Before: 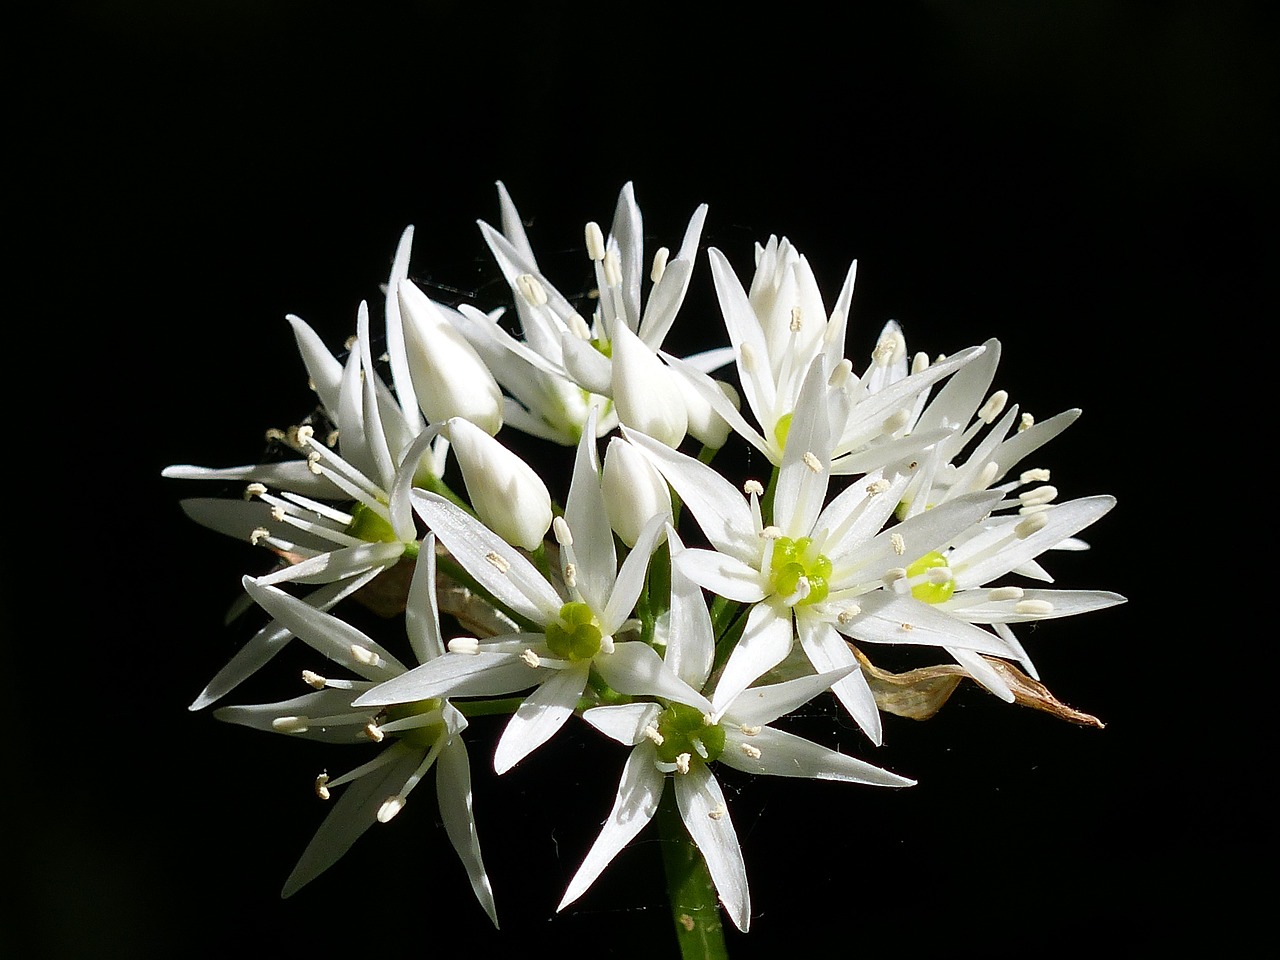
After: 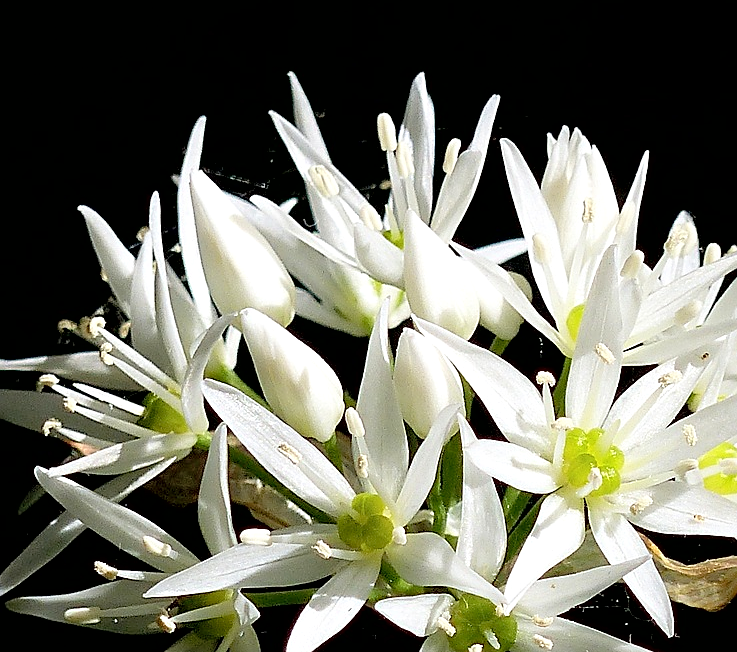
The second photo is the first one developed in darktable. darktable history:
tone equalizer: on, module defaults
sharpen: on, module defaults
exposure: black level correction 0.007, exposure 0.158 EV, compensate highlight preservation false
contrast brightness saturation: brightness 0.154
crop: left 16.255%, top 11.414%, right 26.114%, bottom 20.668%
